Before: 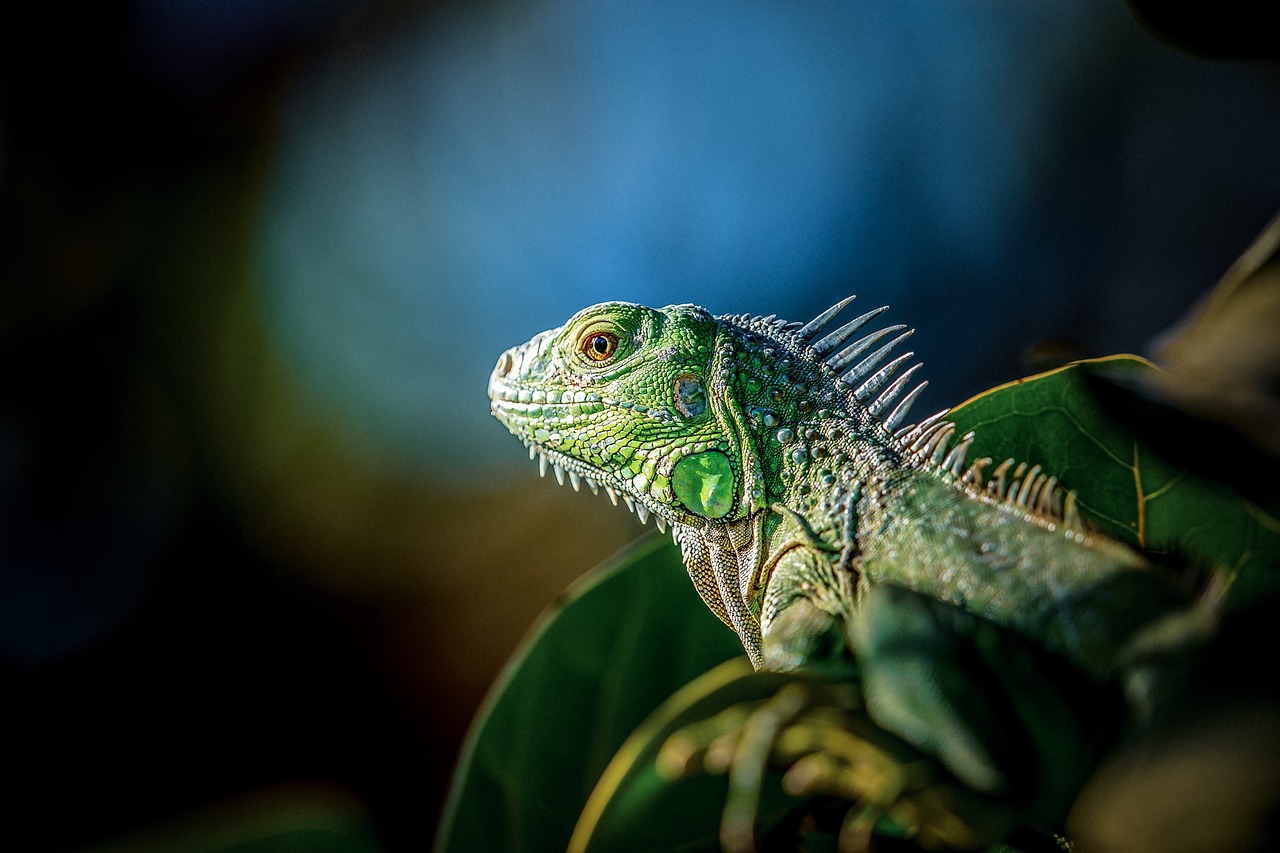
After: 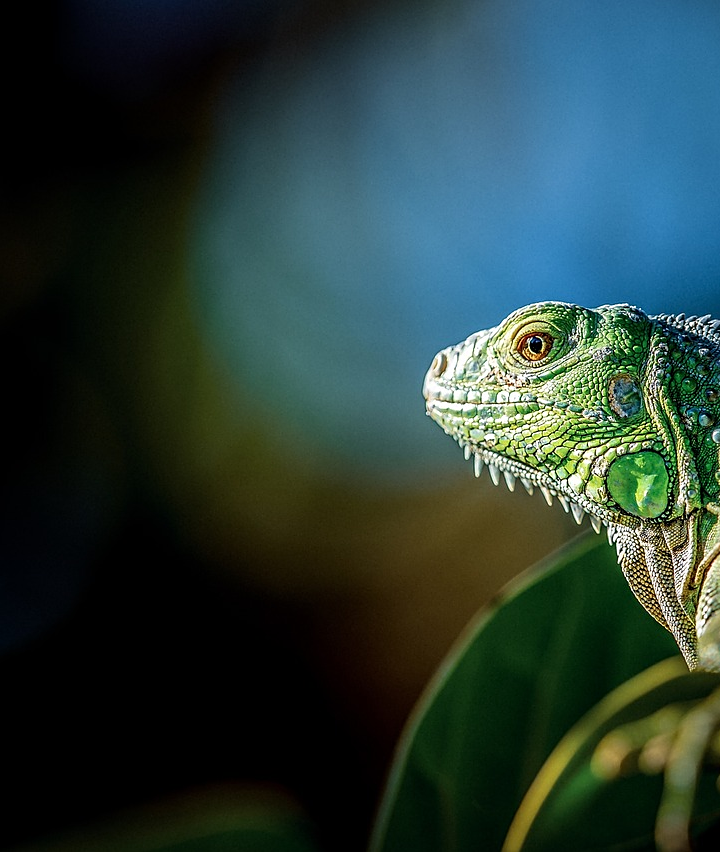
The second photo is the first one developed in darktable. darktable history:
sharpen: amount 0.2
crop: left 5.114%, right 38.589%
